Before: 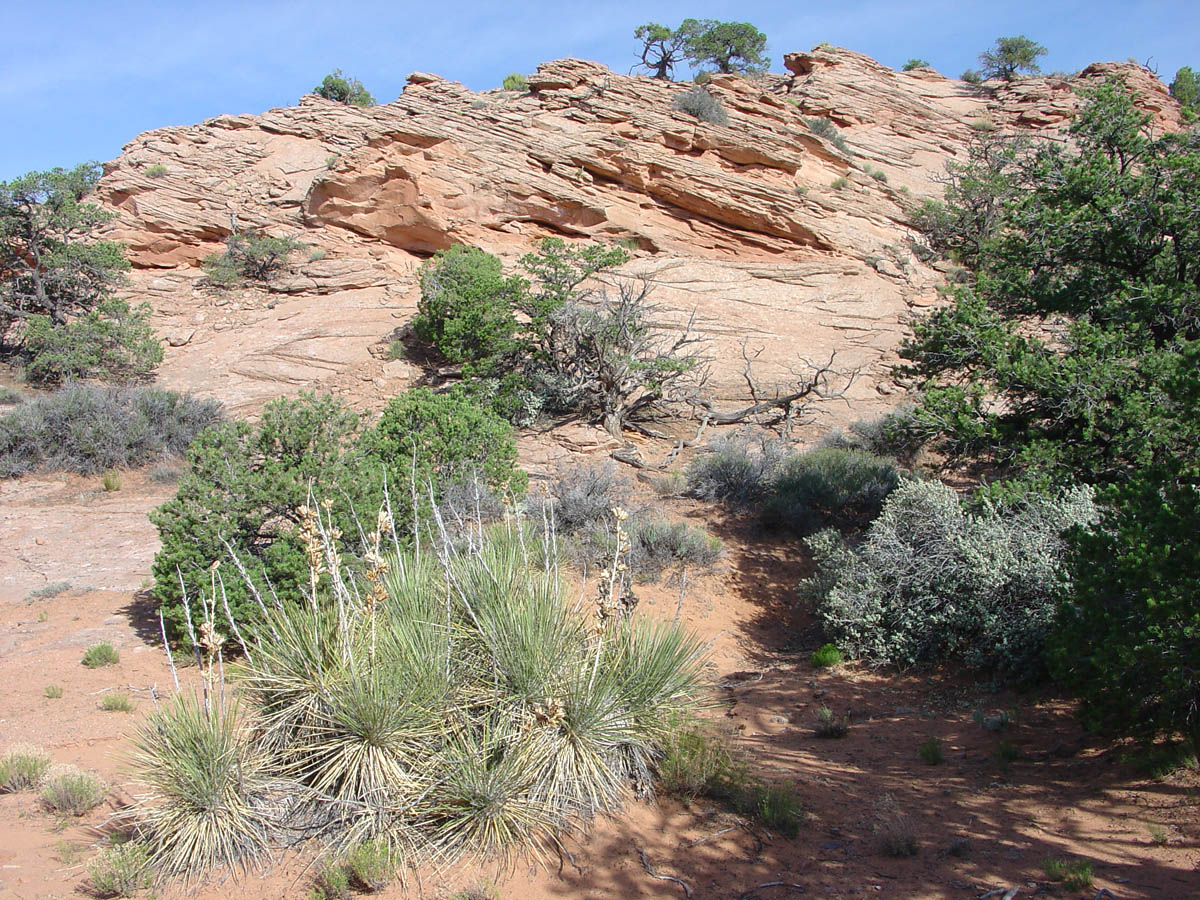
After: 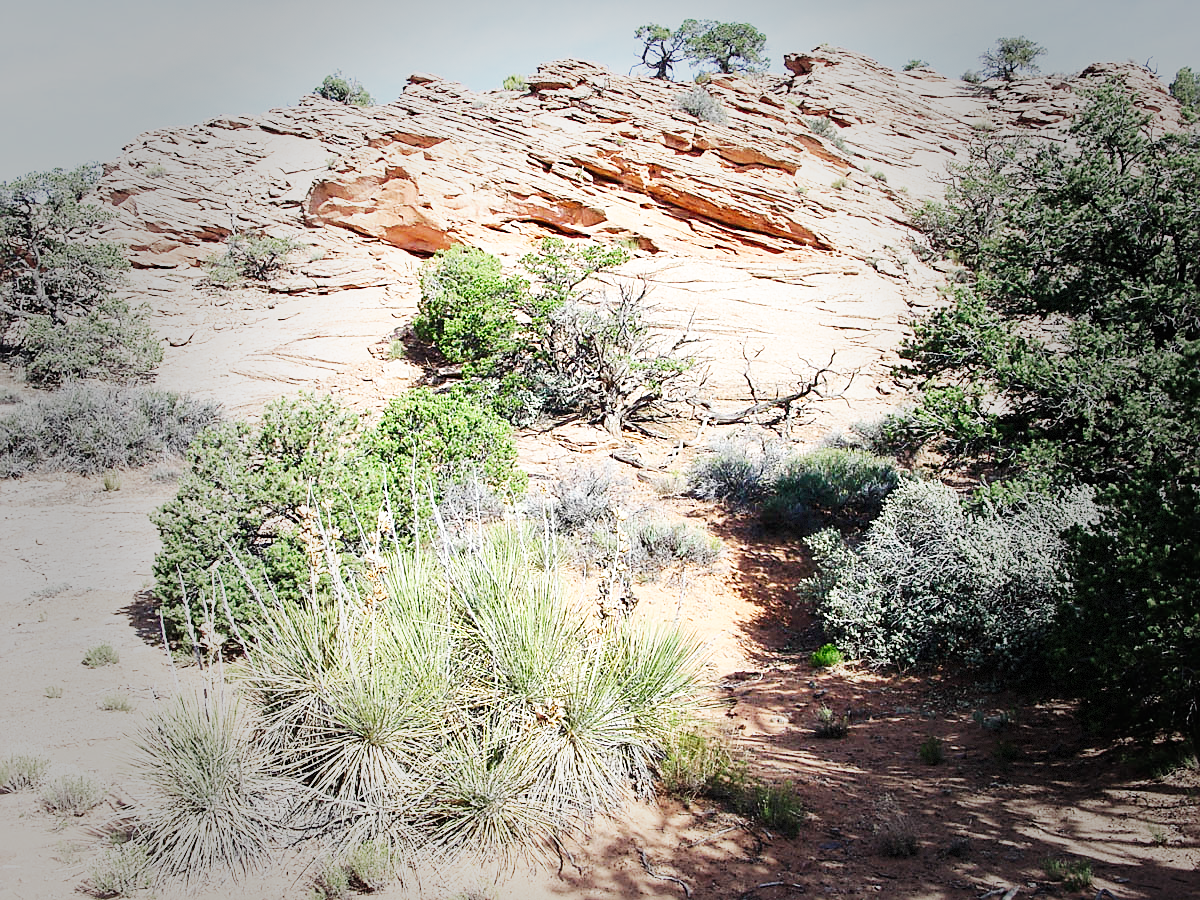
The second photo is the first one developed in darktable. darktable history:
vignetting: fall-off start 34.58%, fall-off radius 64.88%, width/height ratio 0.958, dithering 8-bit output
base curve: curves: ch0 [(0, 0) (0.007, 0.004) (0.027, 0.03) (0.046, 0.07) (0.207, 0.54) (0.442, 0.872) (0.673, 0.972) (1, 1)], preserve colors none
sharpen: on, module defaults
color correction: highlights b* -0.039
